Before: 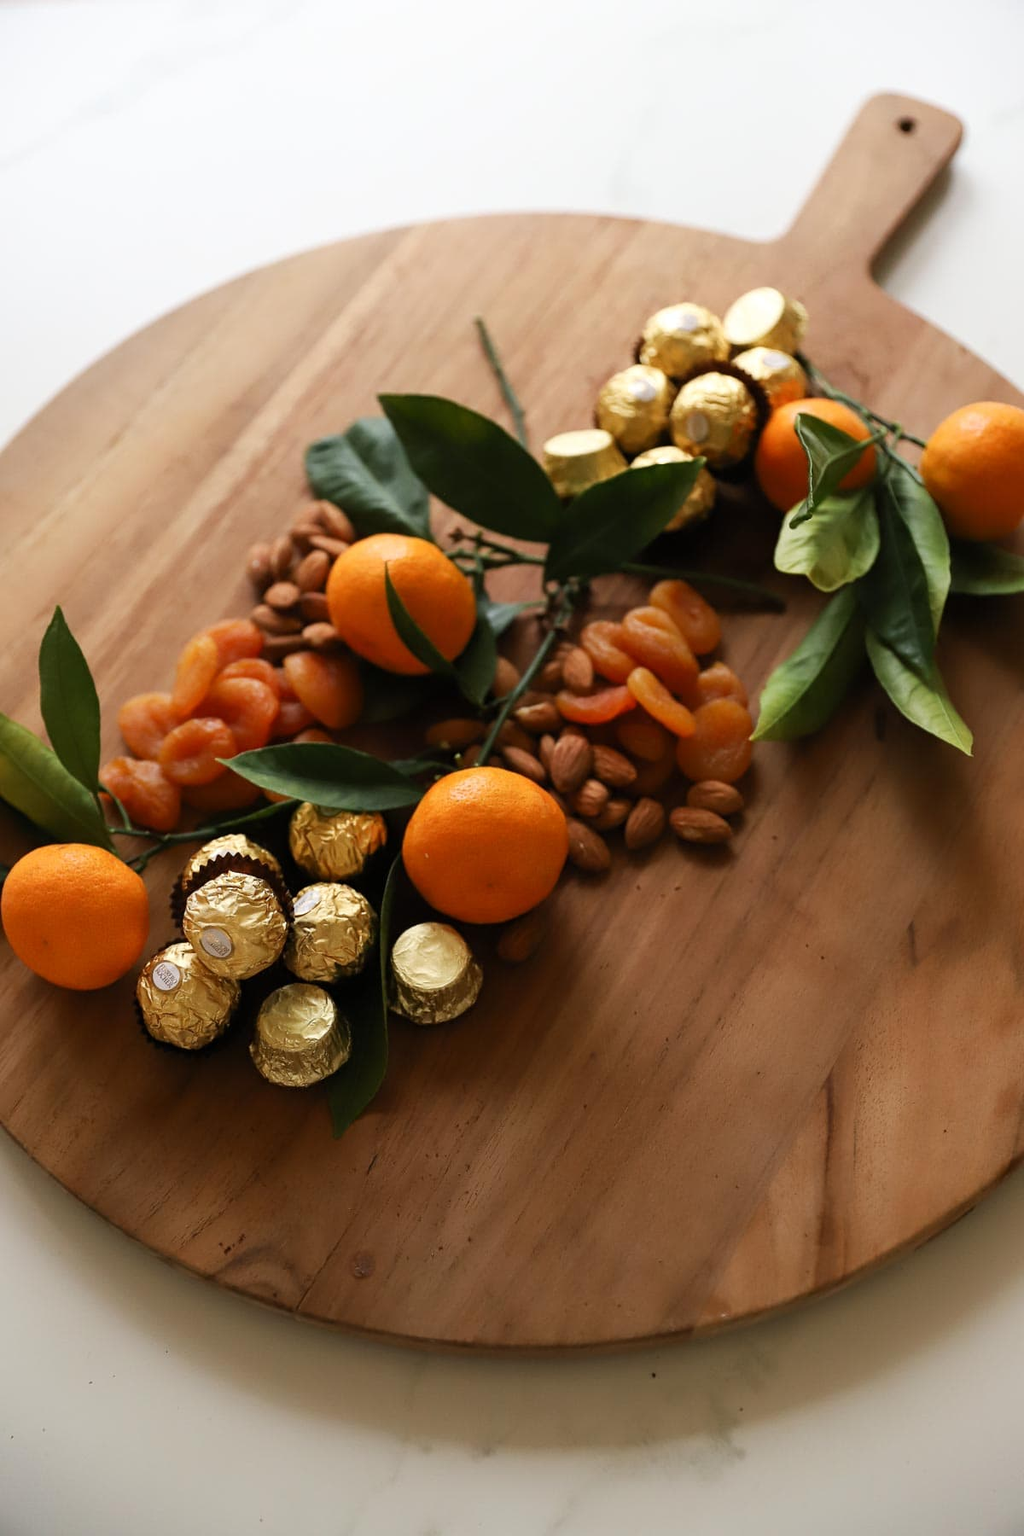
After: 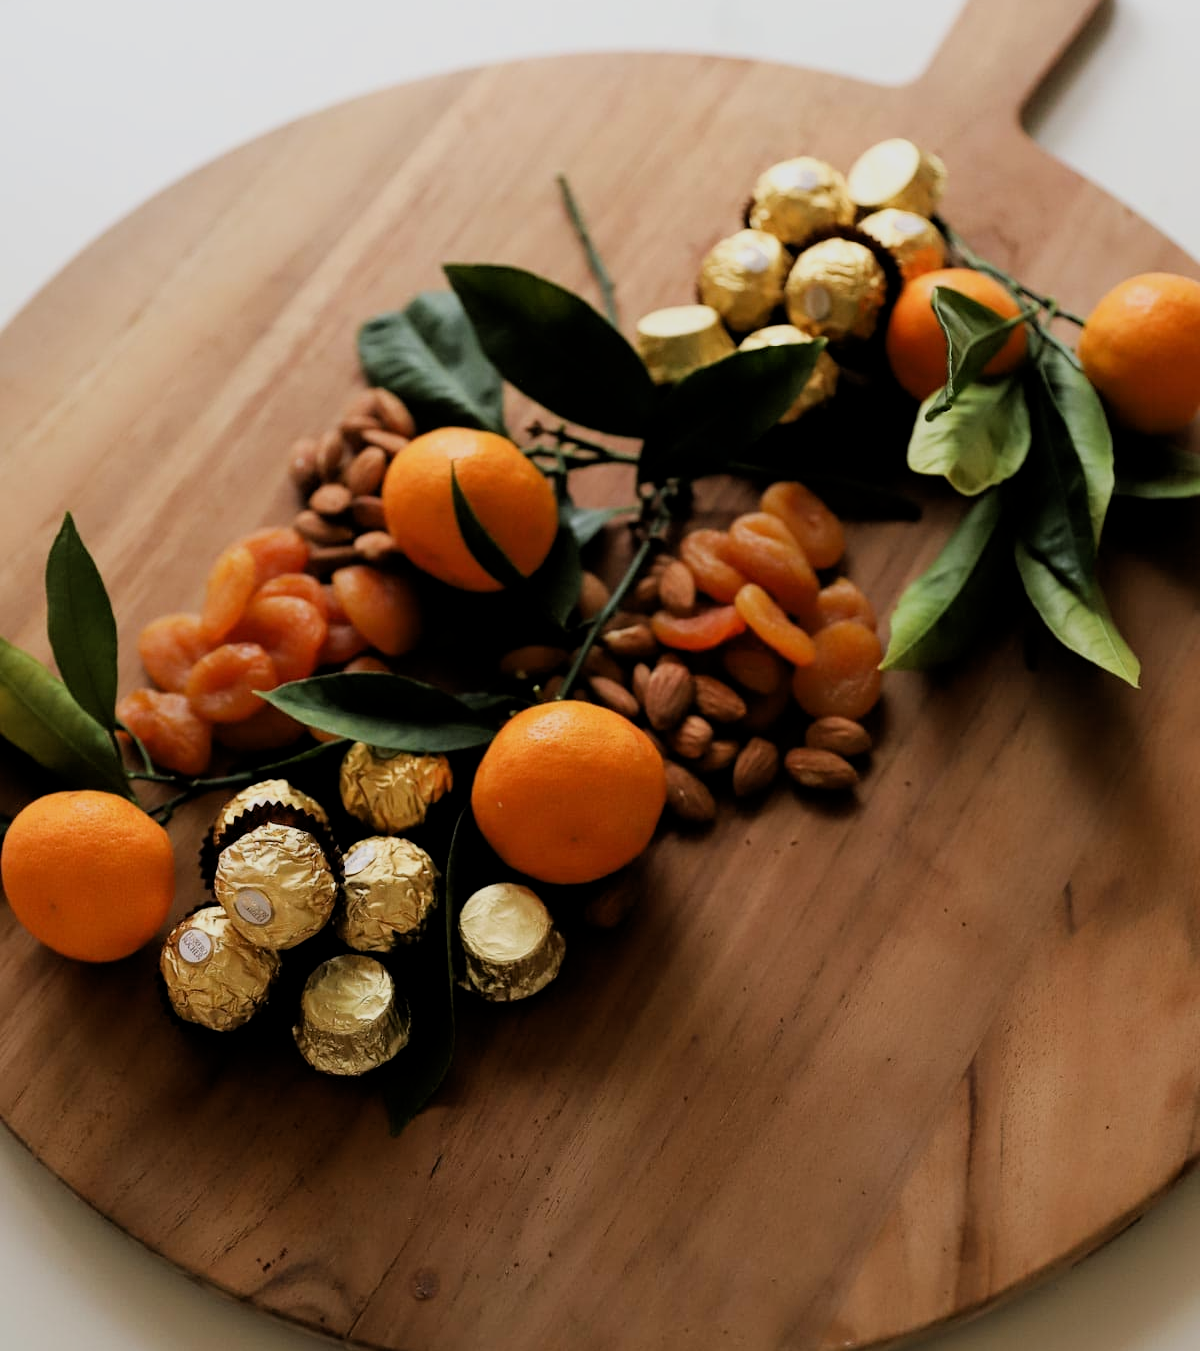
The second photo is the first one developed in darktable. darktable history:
crop: top 11.02%, bottom 13.895%
filmic rgb: black relative exposure -7.78 EV, white relative exposure 4.44 EV, target black luminance 0%, hardness 3.75, latitude 50.84%, contrast 1.073, highlights saturation mix 9.85%, shadows ↔ highlights balance -0.212%
